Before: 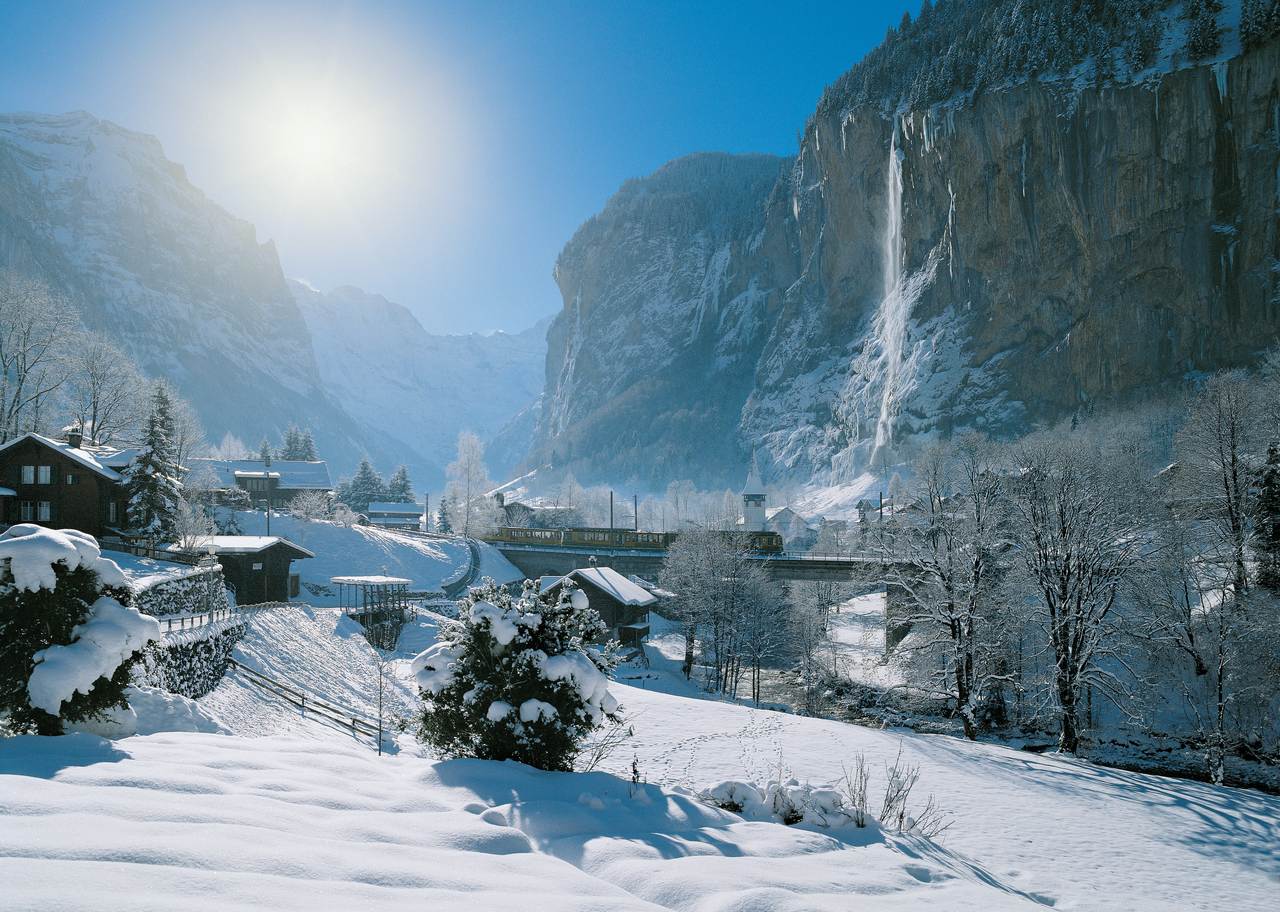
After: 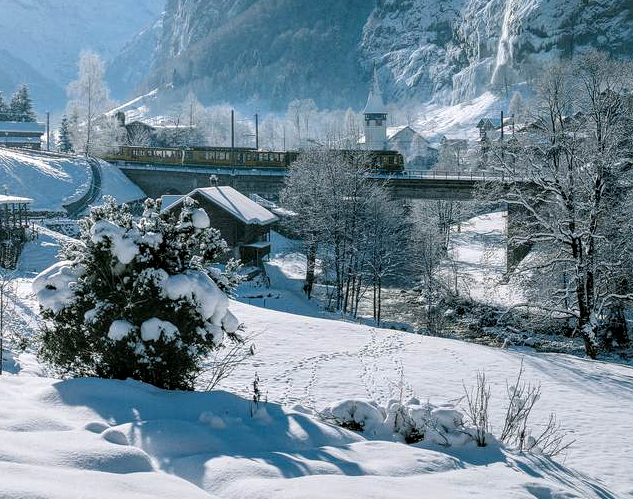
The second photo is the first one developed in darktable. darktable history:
crop: left 29.672%, top 41.786%, right 20.851%, bottom 3.487%
local contrast: highlights 61%, detail 143%, midtone range 0.428
